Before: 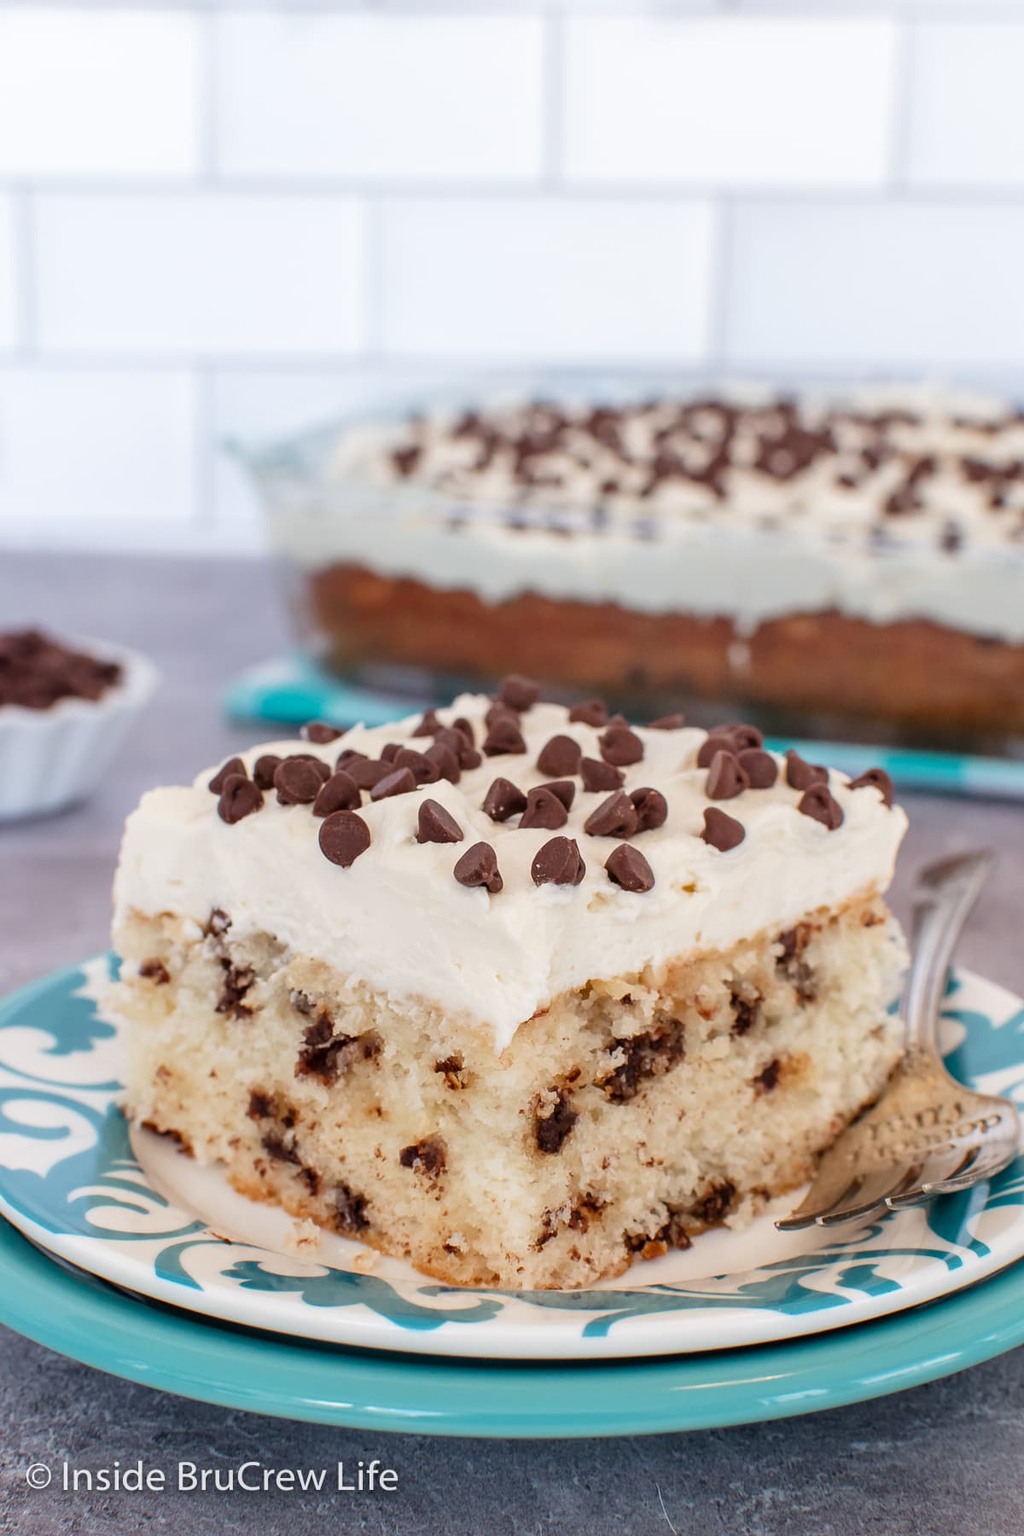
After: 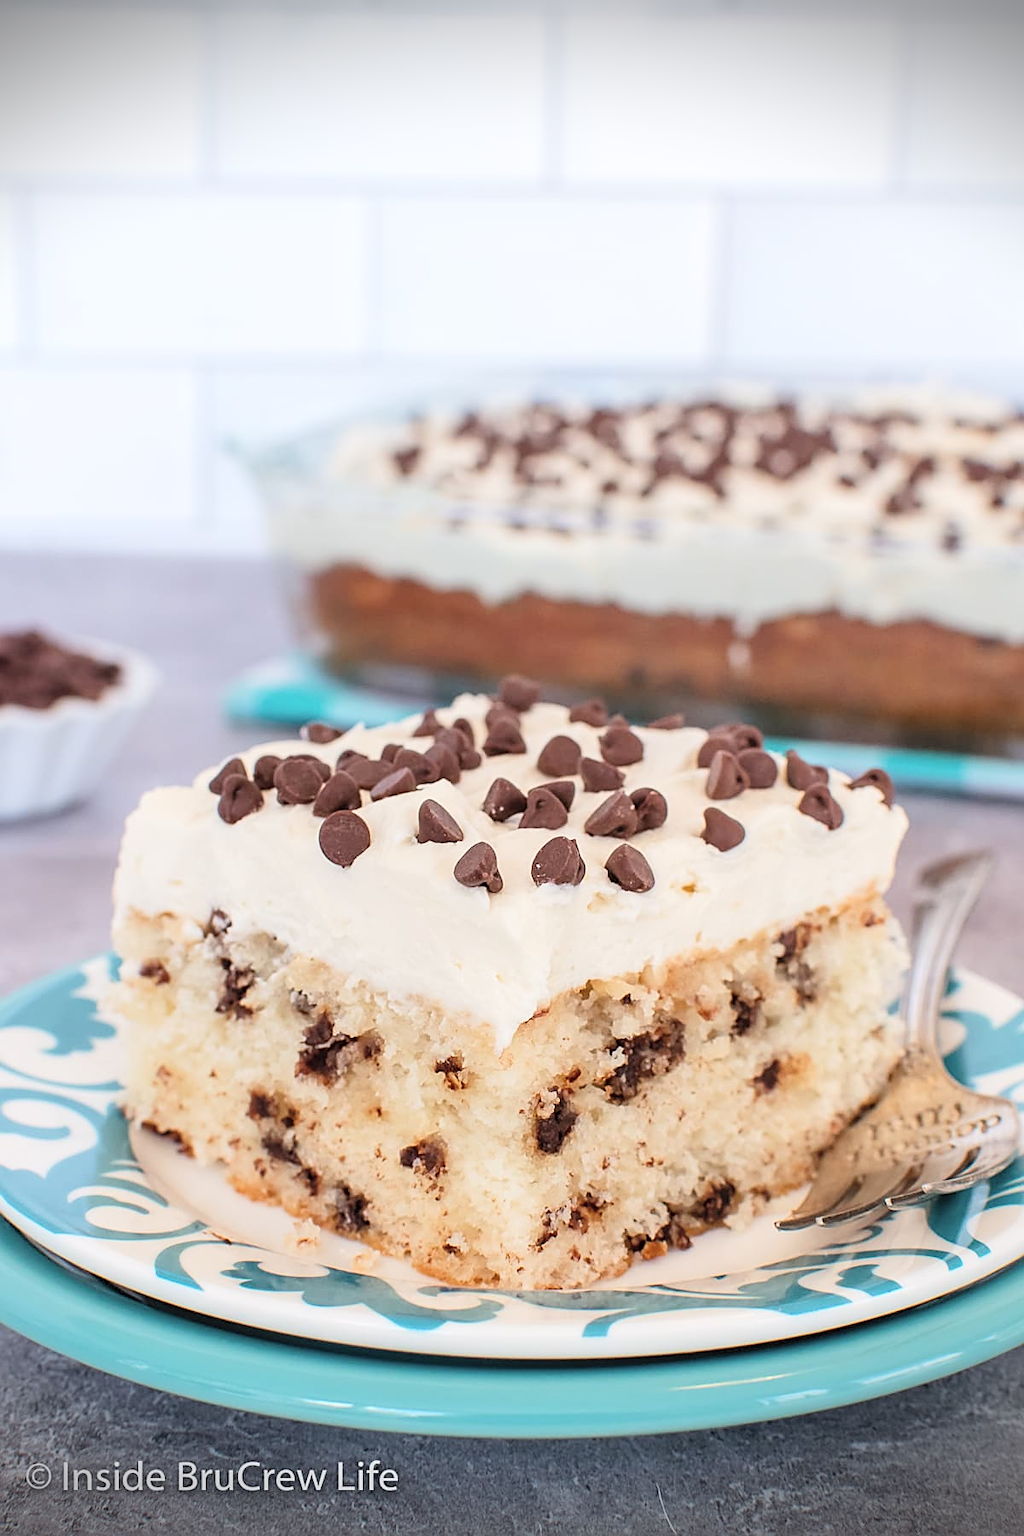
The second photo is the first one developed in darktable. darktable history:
vignetting: fall-off start 97.14%, brightness -0.73, saturation -0.485, width/height ratio 1.184, dithering 8-bit output, unbound false
sharpen: amount 0.496
contrast brightness saturation: contrast 0.14, brightness 0.223
tone equalizer: edges refinement/feathering 500, mask exposure compensation -1.57 EV, preserve details no
